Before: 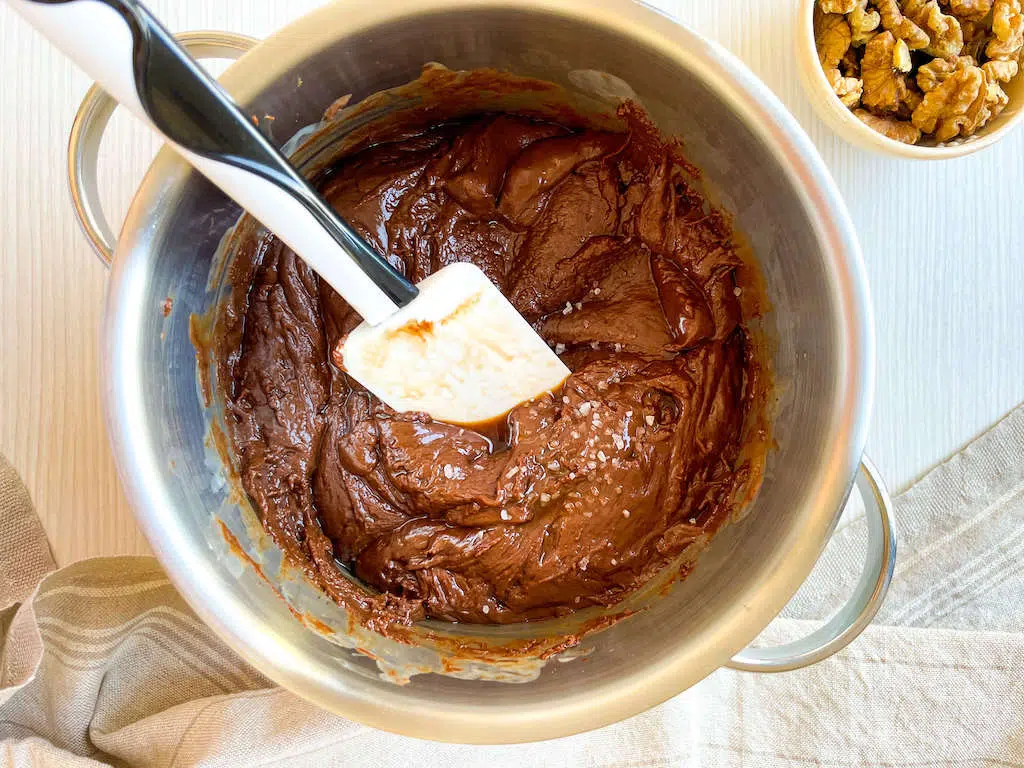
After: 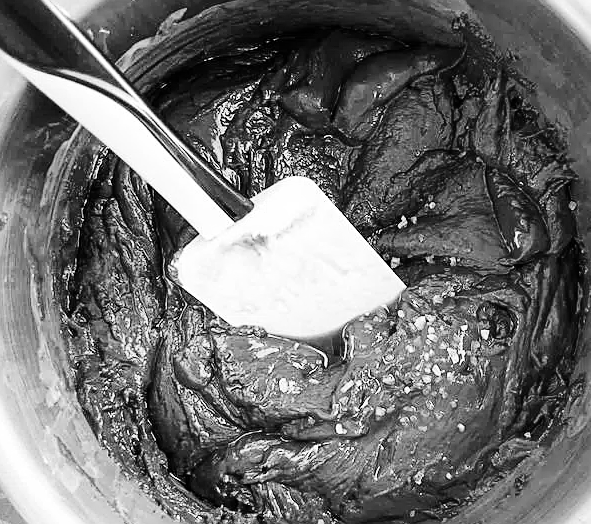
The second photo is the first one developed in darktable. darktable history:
crop: left 16.202%, top 11.208%, right 26.045%, bottom 20.557%
monochrome: on, module defaults
sharpen: on, module defaults
base curve: curves: ch0 [(0, 0) (0.036, 0.025) (0.121, 0.166) (0.206, 0.329) (0.605, 0.79) (1, 1)], preserve colors none
